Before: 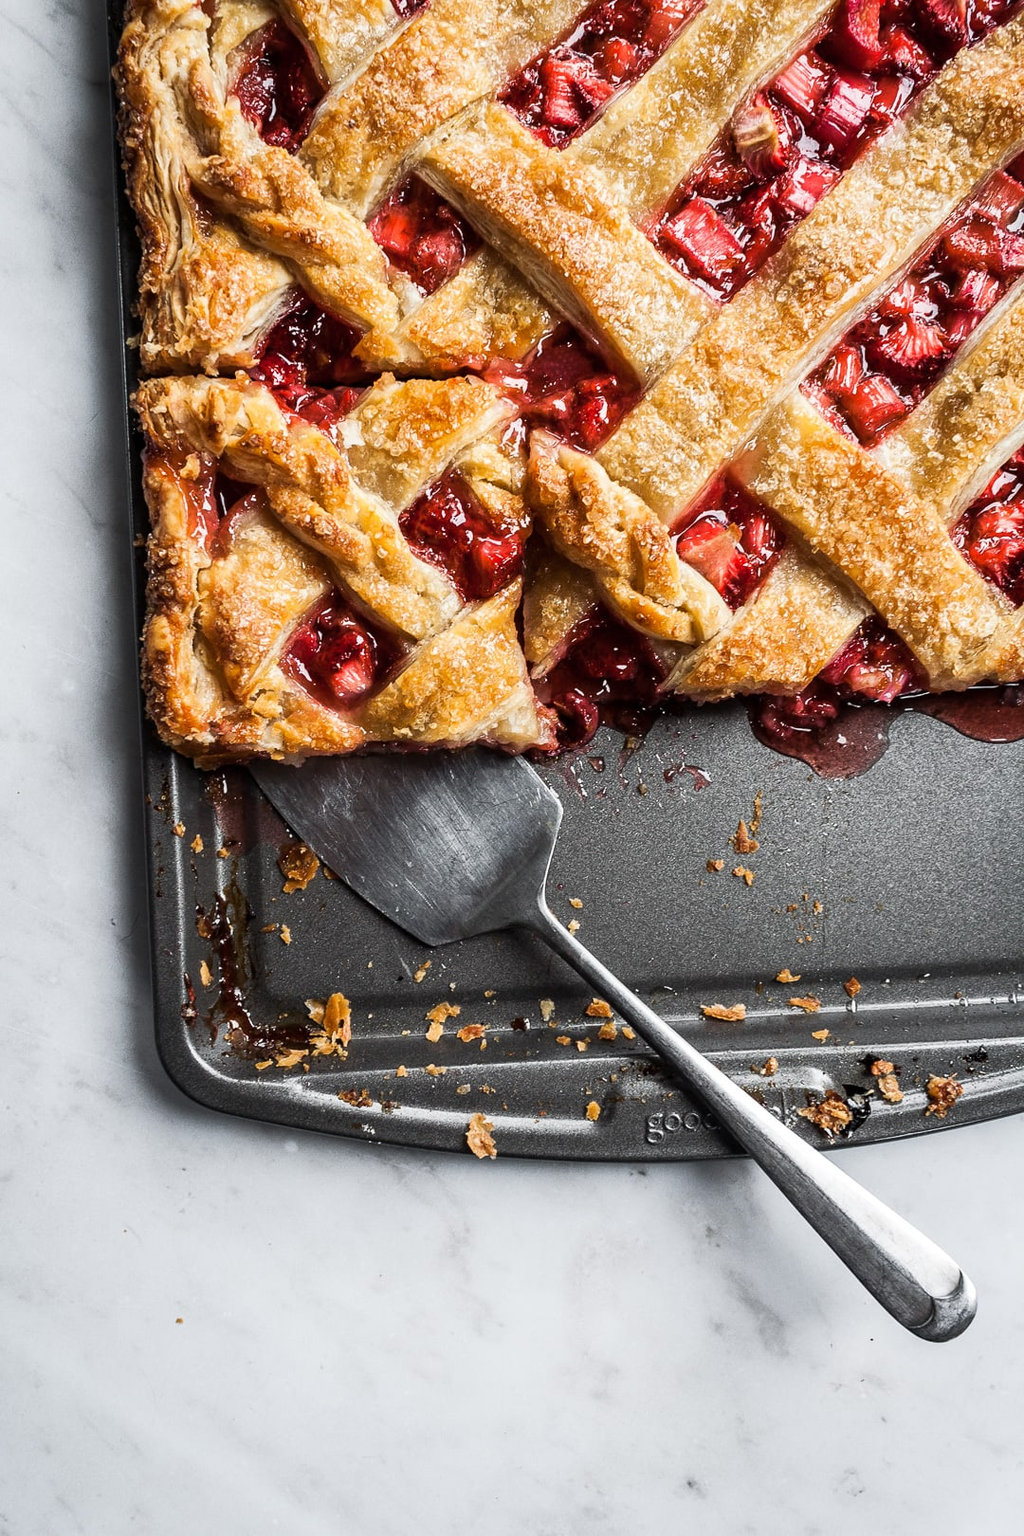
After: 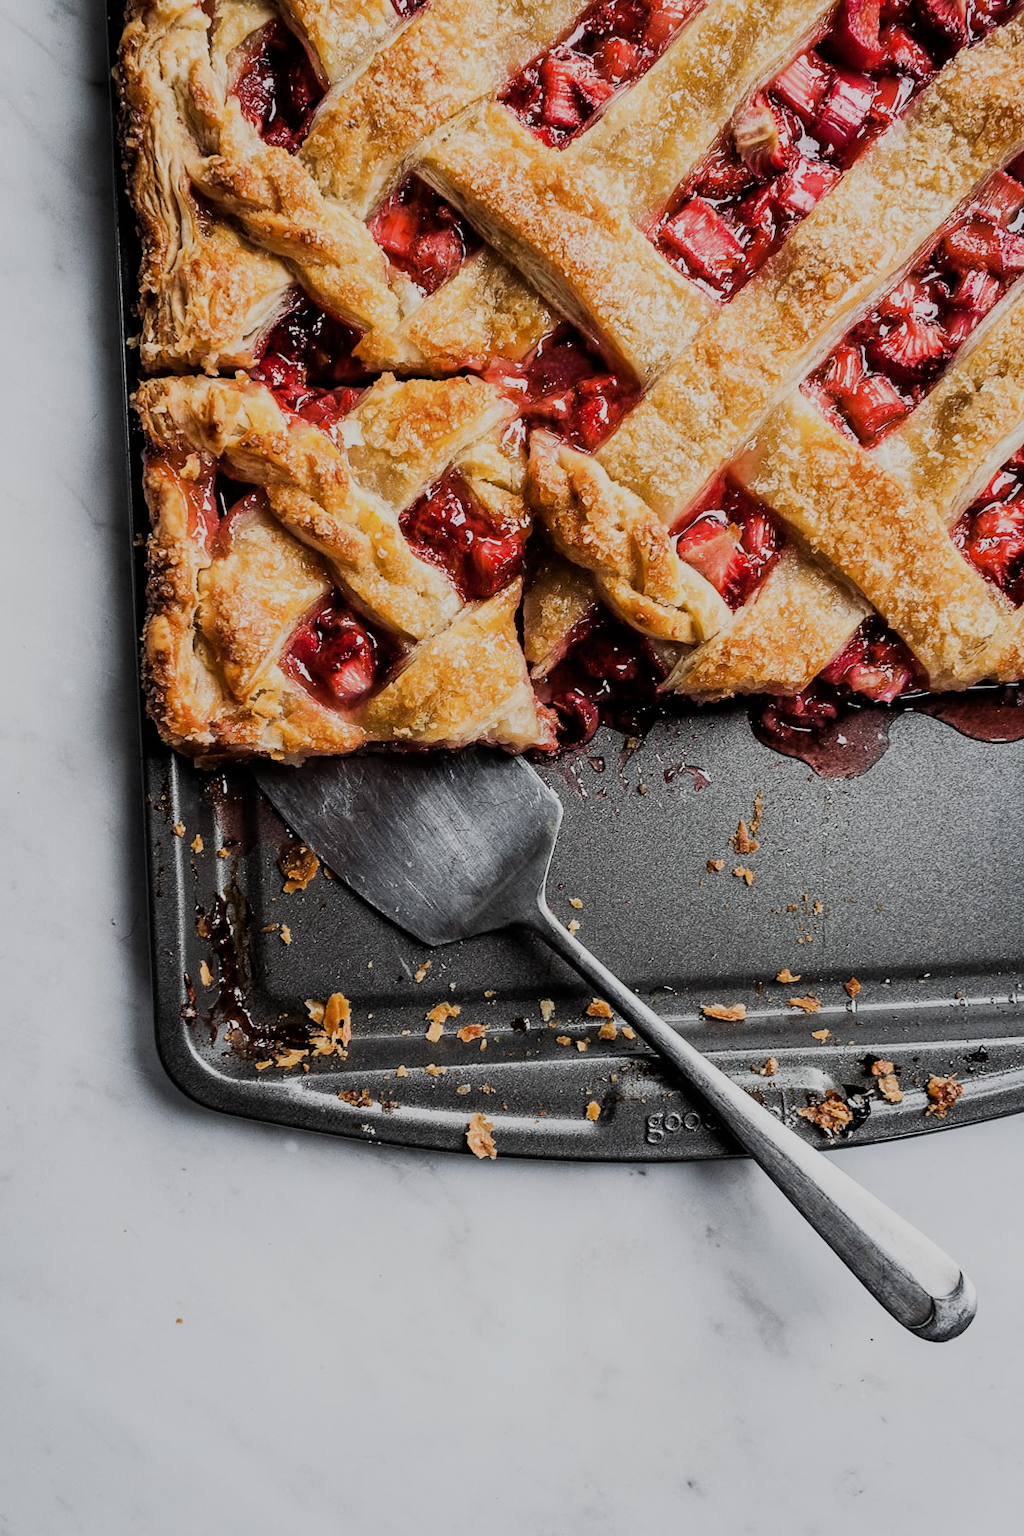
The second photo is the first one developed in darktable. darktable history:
filmic rgb: black relative exposure -6.94 EV, white relative exposure 5.63 EV, hardness 2.86
